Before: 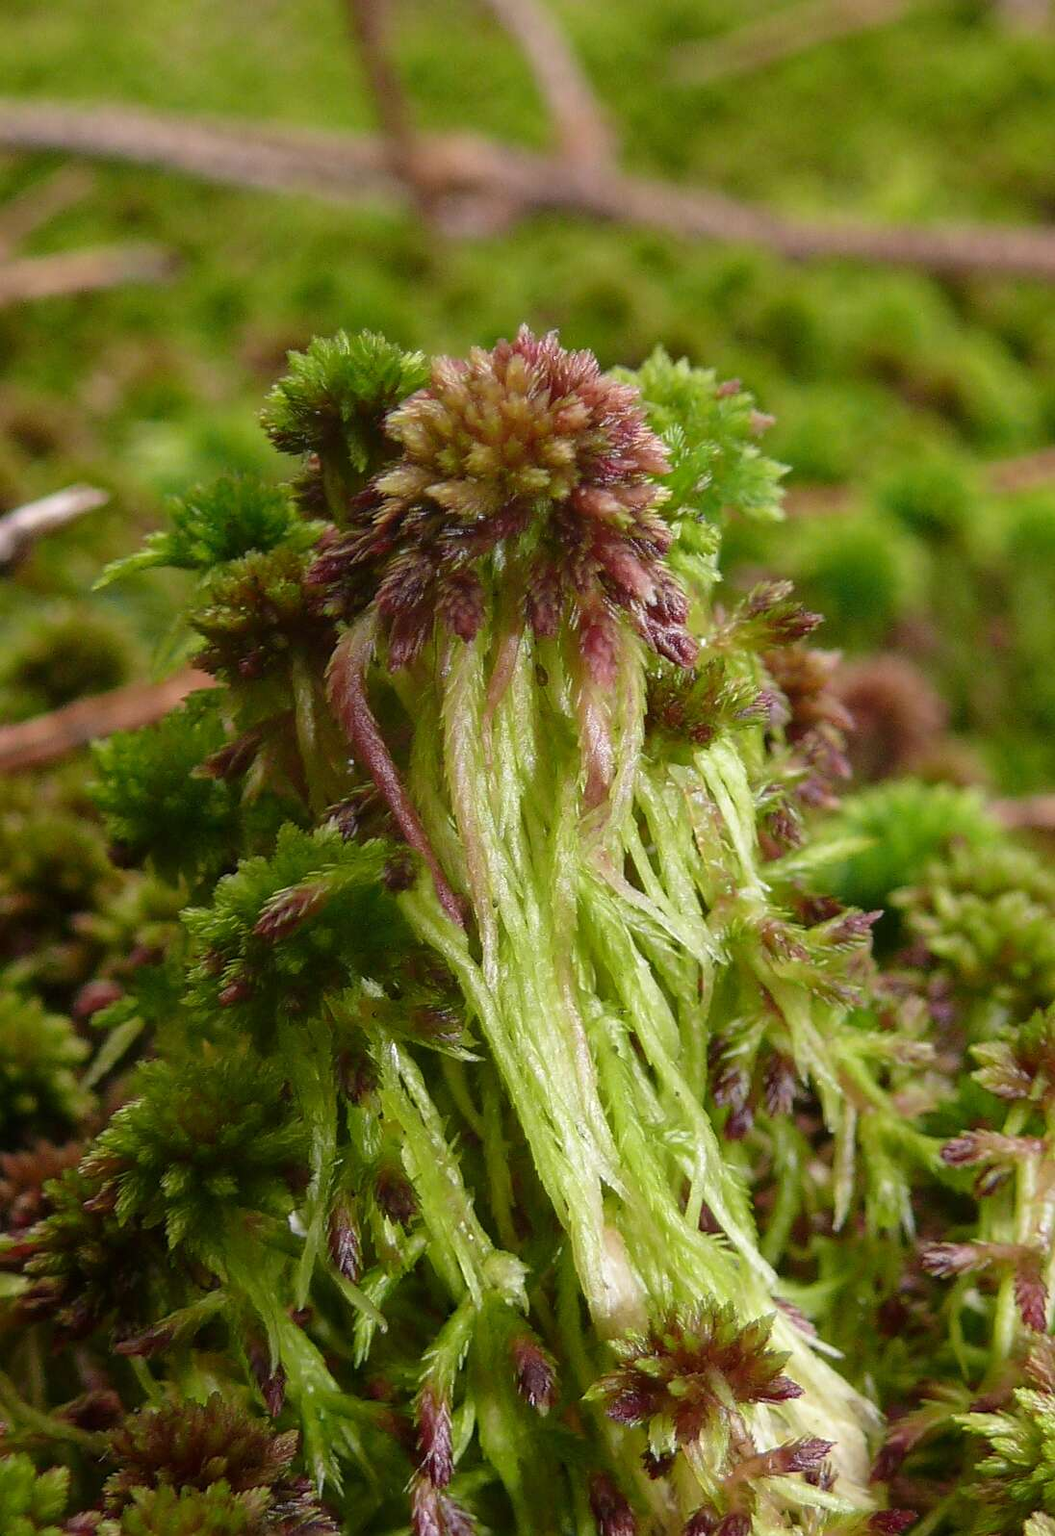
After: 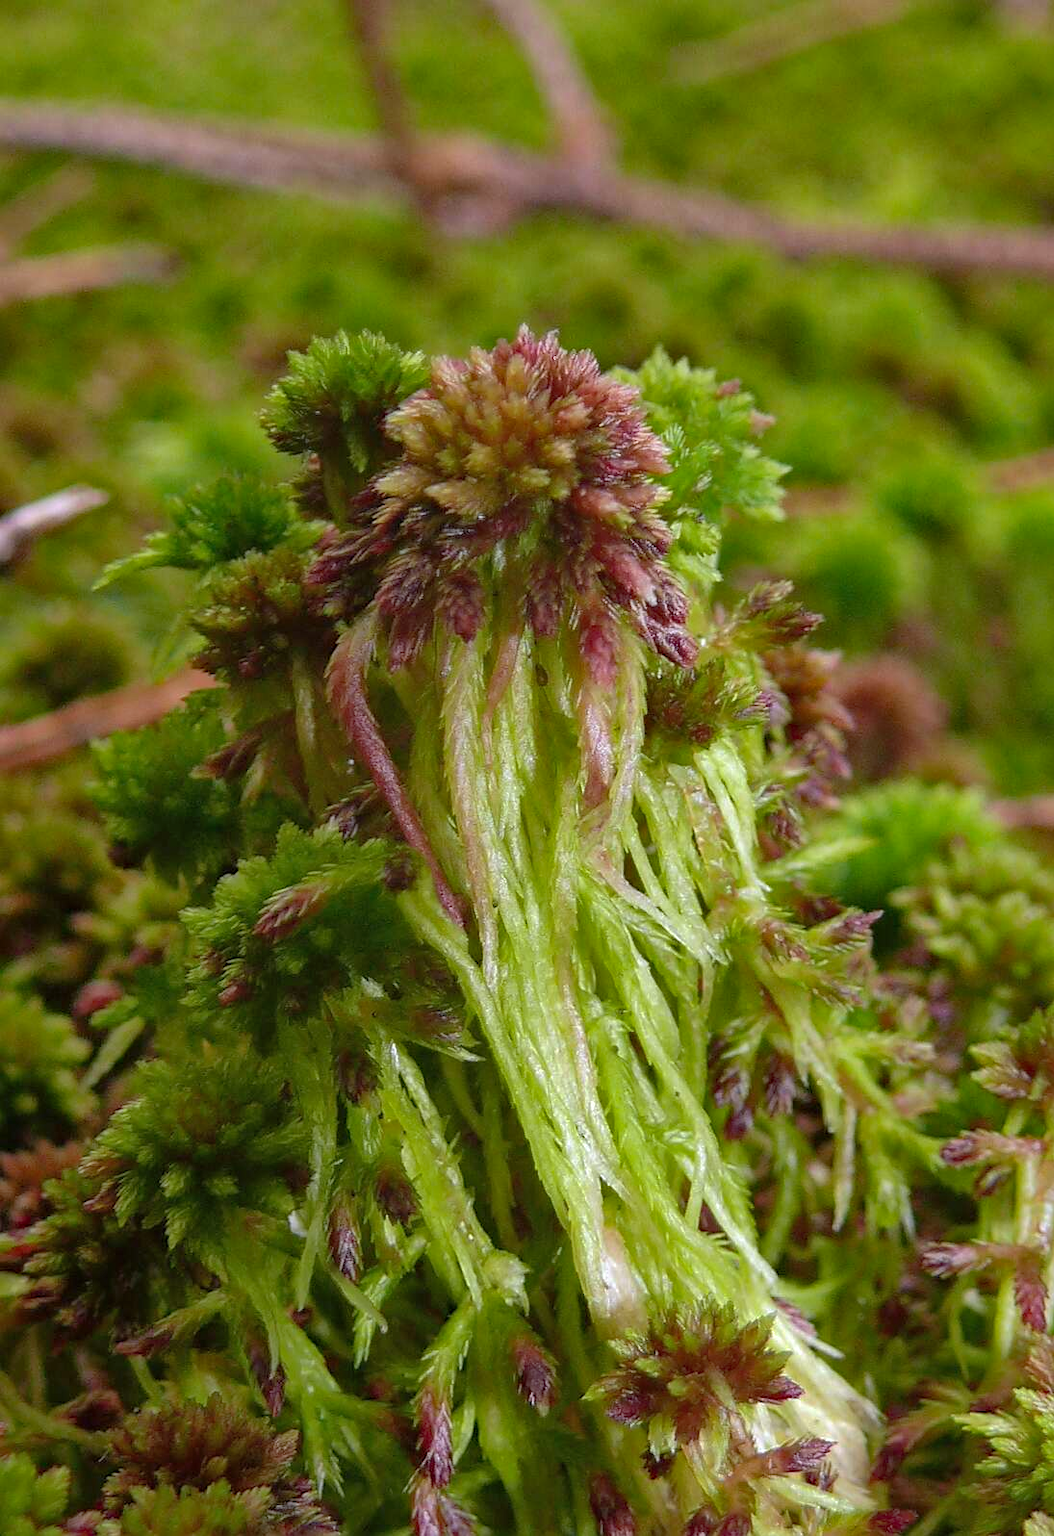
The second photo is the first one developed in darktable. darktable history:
haze removal: strength 0.29, distance 0.25, compatibility mode true, adaptive false
shadows and highlights: on, module defaults
white balance: red 0.976, blue 1.04
